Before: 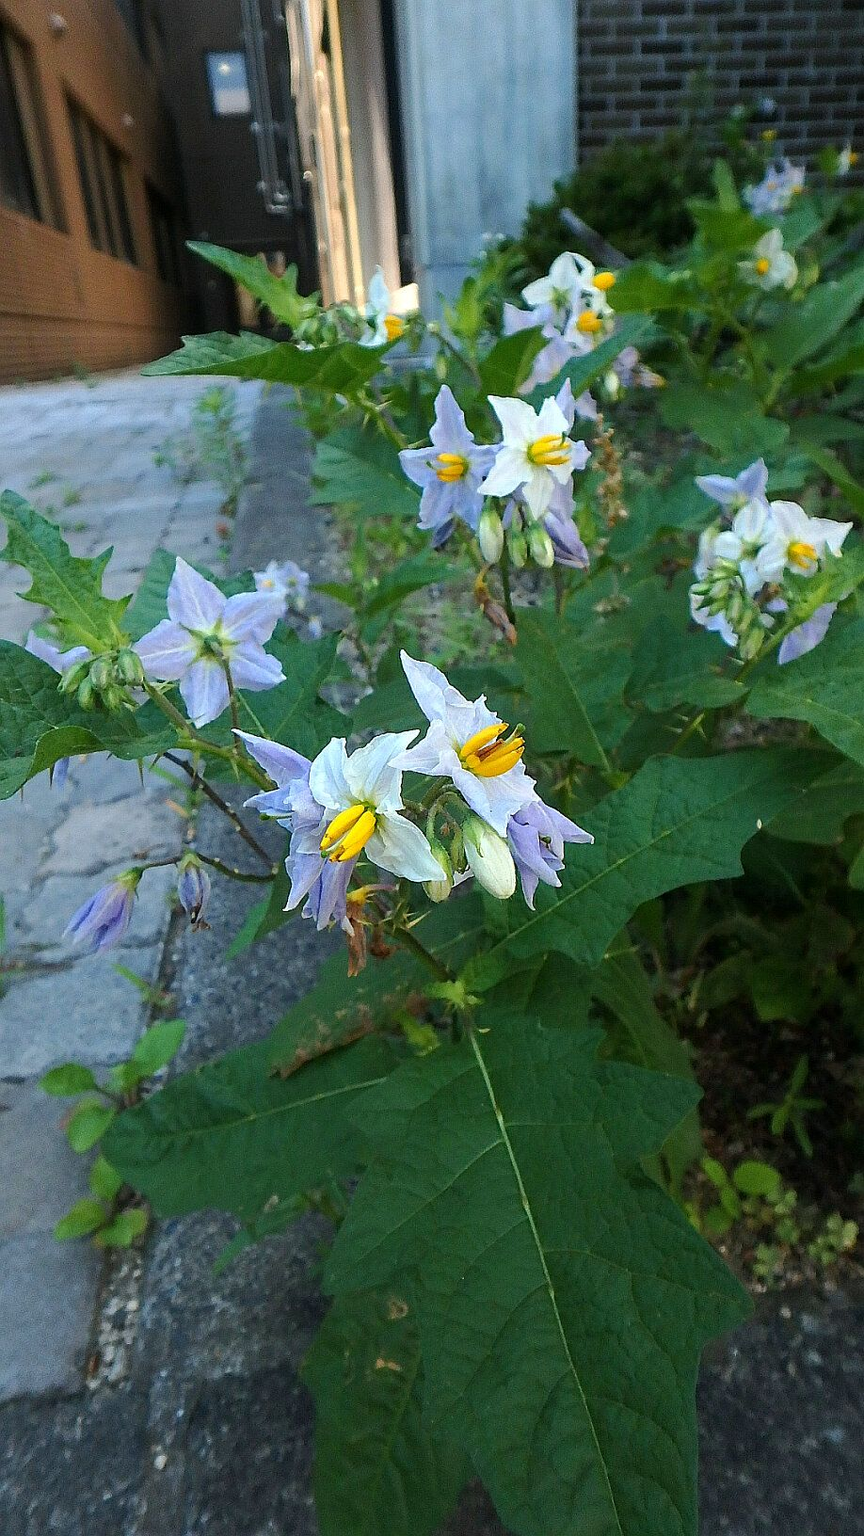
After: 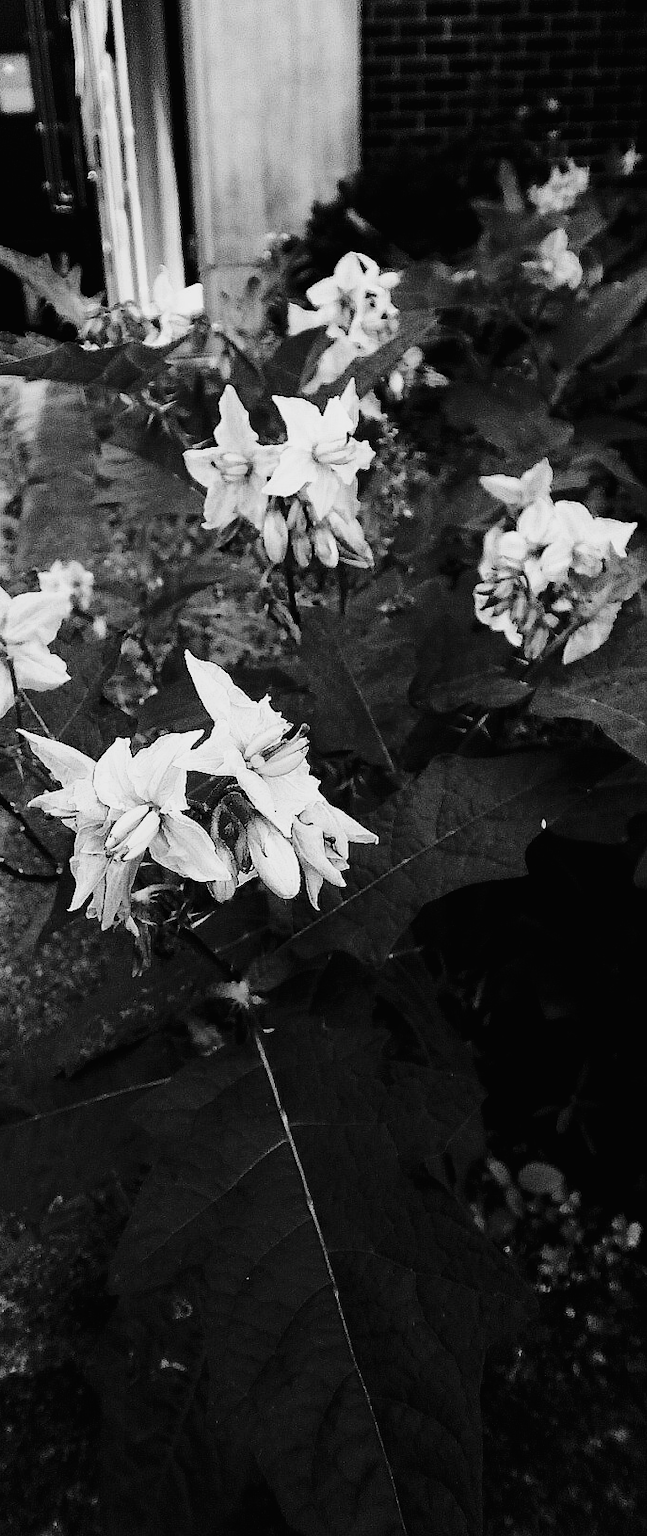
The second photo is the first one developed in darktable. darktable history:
crop and rotate: left 25.015%
contrast brightness saturation: contrast 0.207, brightness -0.108, saturation 0.206
filmic rgb: black relative exposure -5.06 EV, white relative exposure 3.49 EV, threshold 5.97 EV, hardness 3.18, contrast 1.192, highlights saturation mix -49.65%, add noise in highlights 0.1, color science v4 (2020), type of noise poissonian, enable highlight reconstruction true
tone curve: curves: ch0 [(0, 0.011) (0.139, 0.106) (0.295, 0.271) (0.499, 0.523) (0.739, 0.782) (0.857, 0.879) (1, 0.967)]; ch1 [(0, 0) (0.272, 0.249) (0.39, 0.379) (0.469, 0.456) (0.495, 0.497) (0.524, 0.53) (0.588, 0.62) (0.725, 0.779) (1, 1)]; ch2 [(0, 0) (0.125, 0.089) (0.35, 0.317) (0.437, 0.42) (0.502, 0.499) (0.533, 0.553) (0.599, 0.638) (1, 1)], preserve colors none
exposure: black level correction 0.005, exposure 0.016 EV, compensate highlight preservation false
